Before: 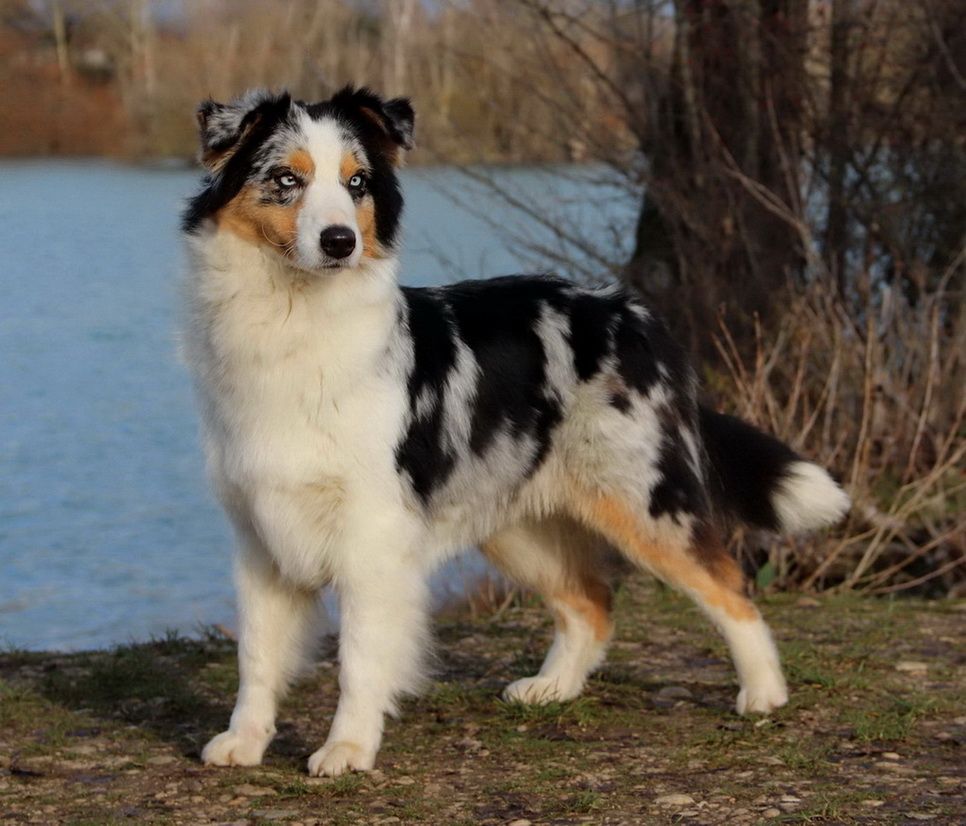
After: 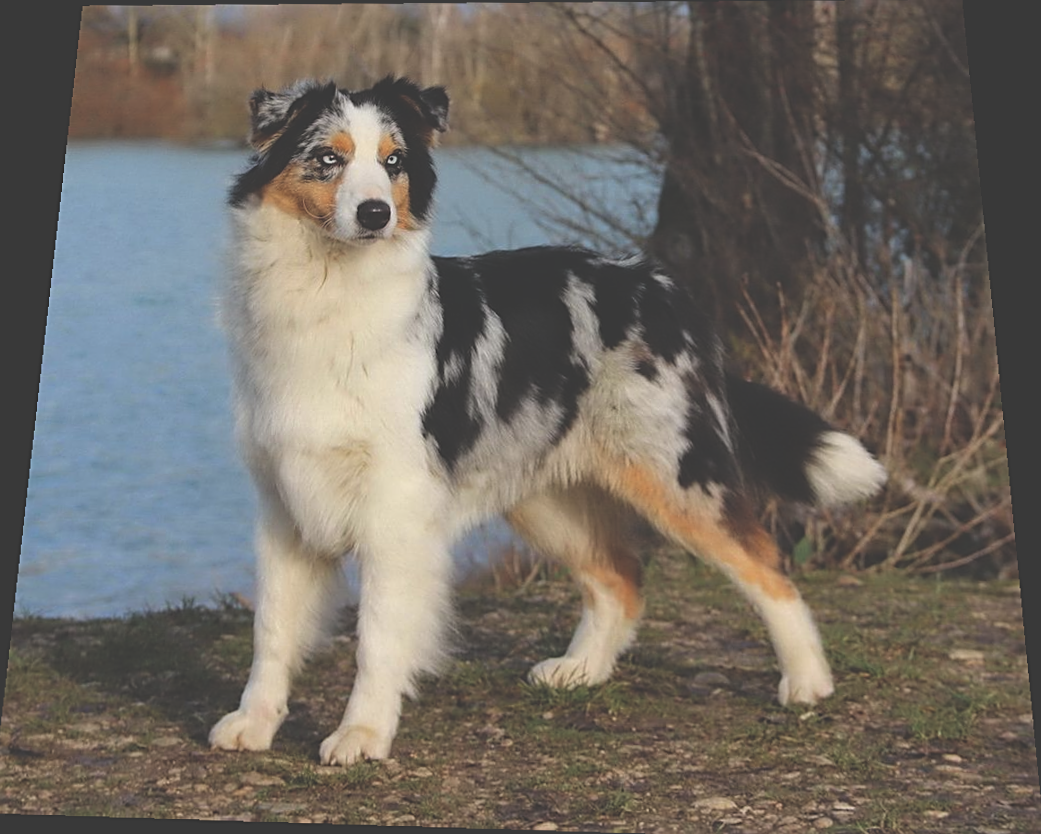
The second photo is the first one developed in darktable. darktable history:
crop and rotate: angle -0.5°
rotate and perspective: rotation 0.128°, lens shift (vertical) -0.181, lens shift (horizontal) -0.044, shear 0.001, automatic cropping off
sharpen: on, module defaults
exposure: black level correction -0.041, exposure 0.064 EV, compensate highlight preservation false
